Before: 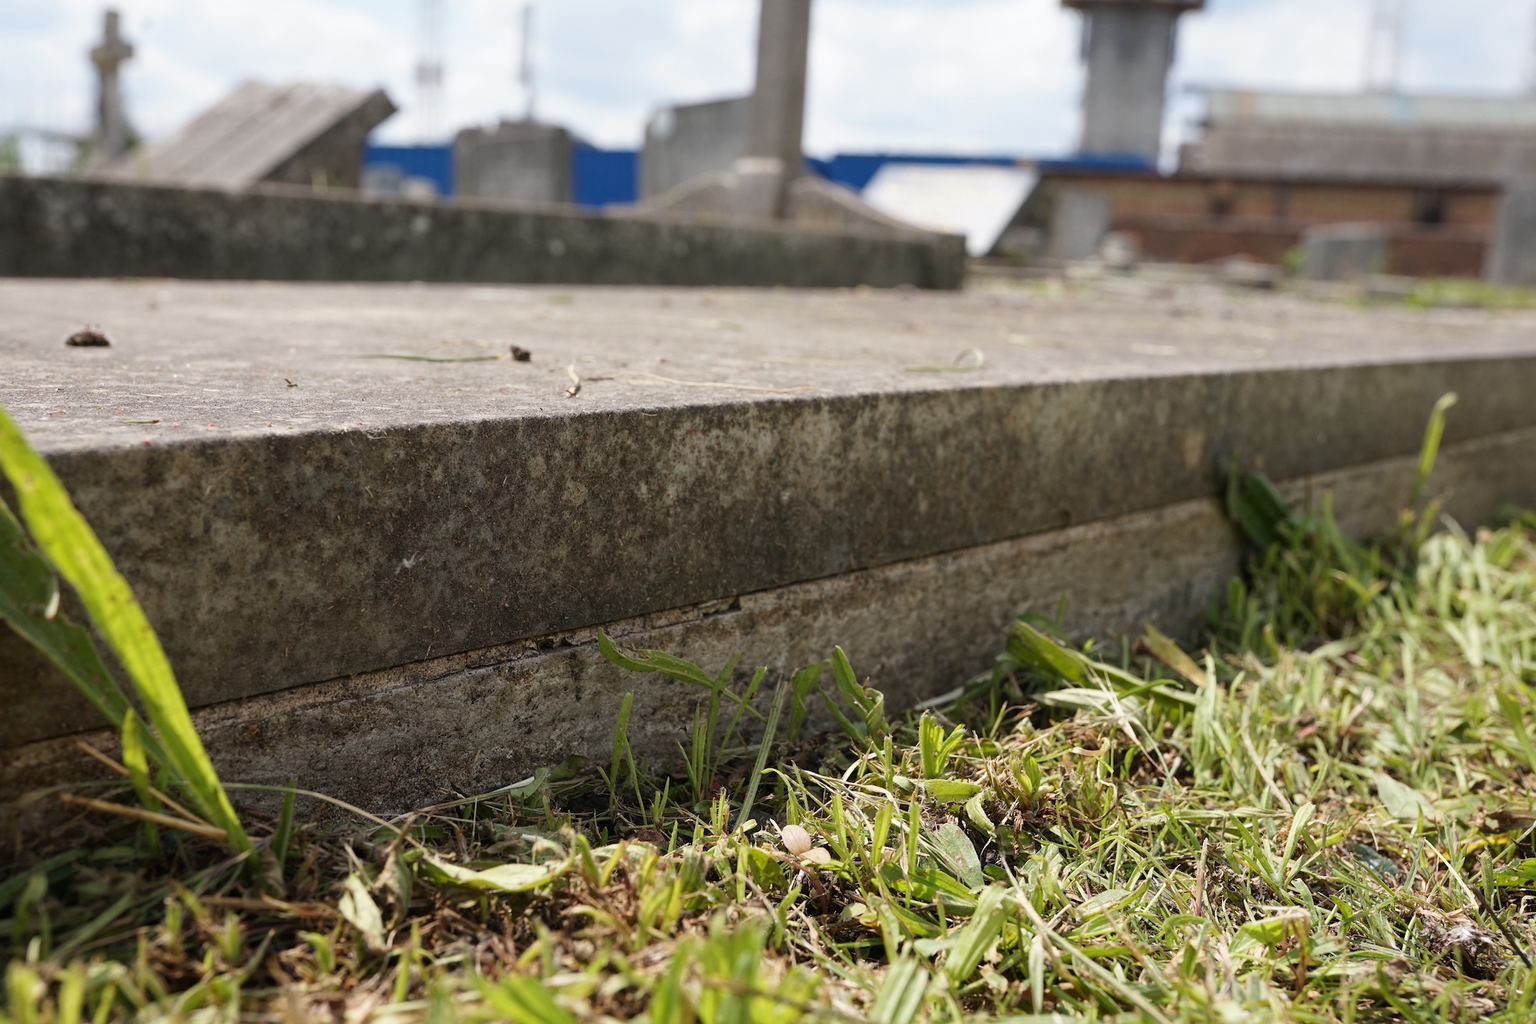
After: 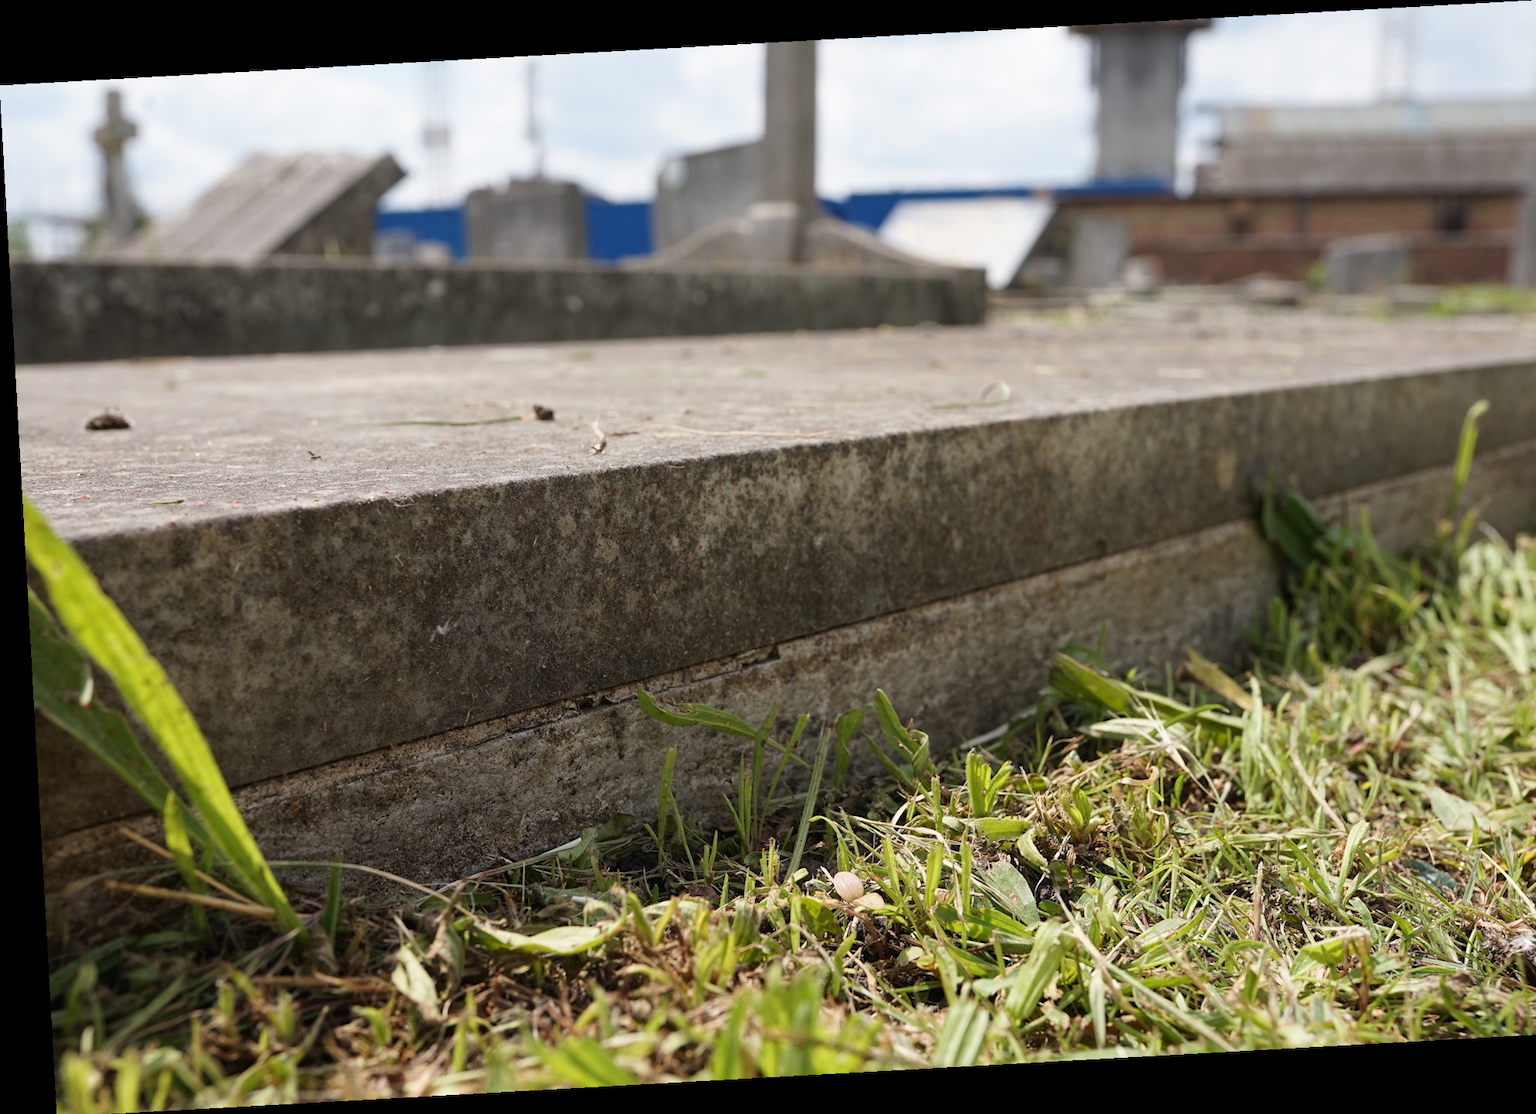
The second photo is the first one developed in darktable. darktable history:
crop: right 4.126%, bottom 0.031%
rotate and perspective: rotation -3.18°, automatic cropping off
